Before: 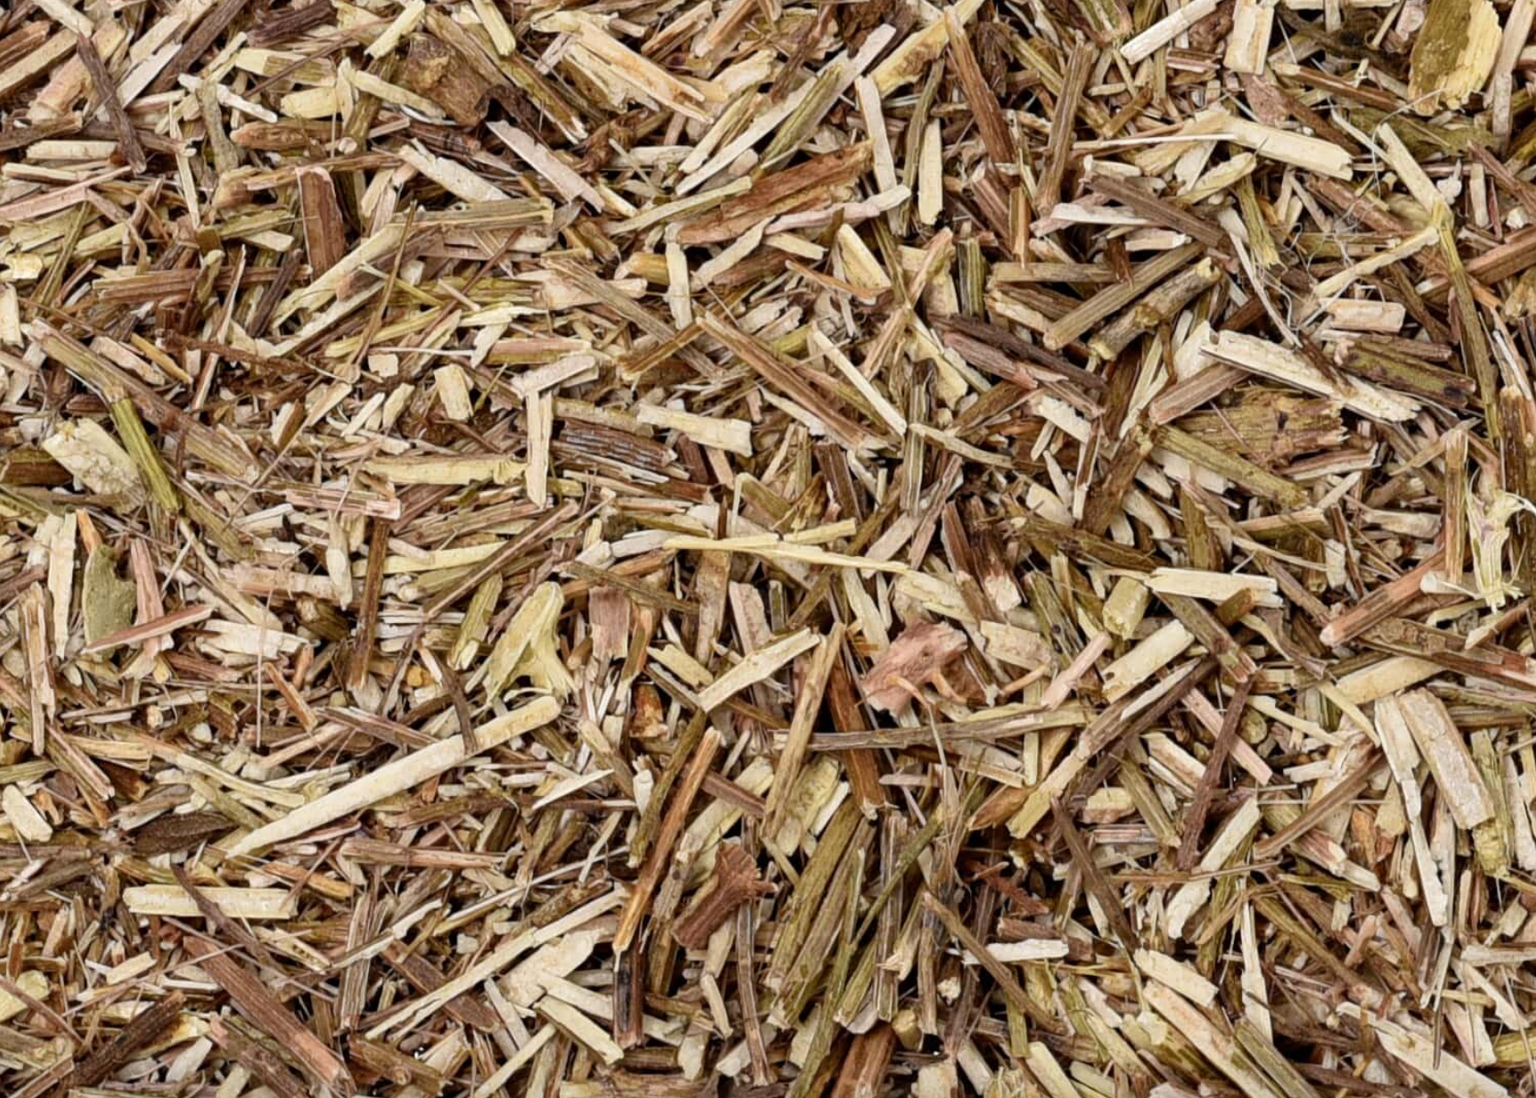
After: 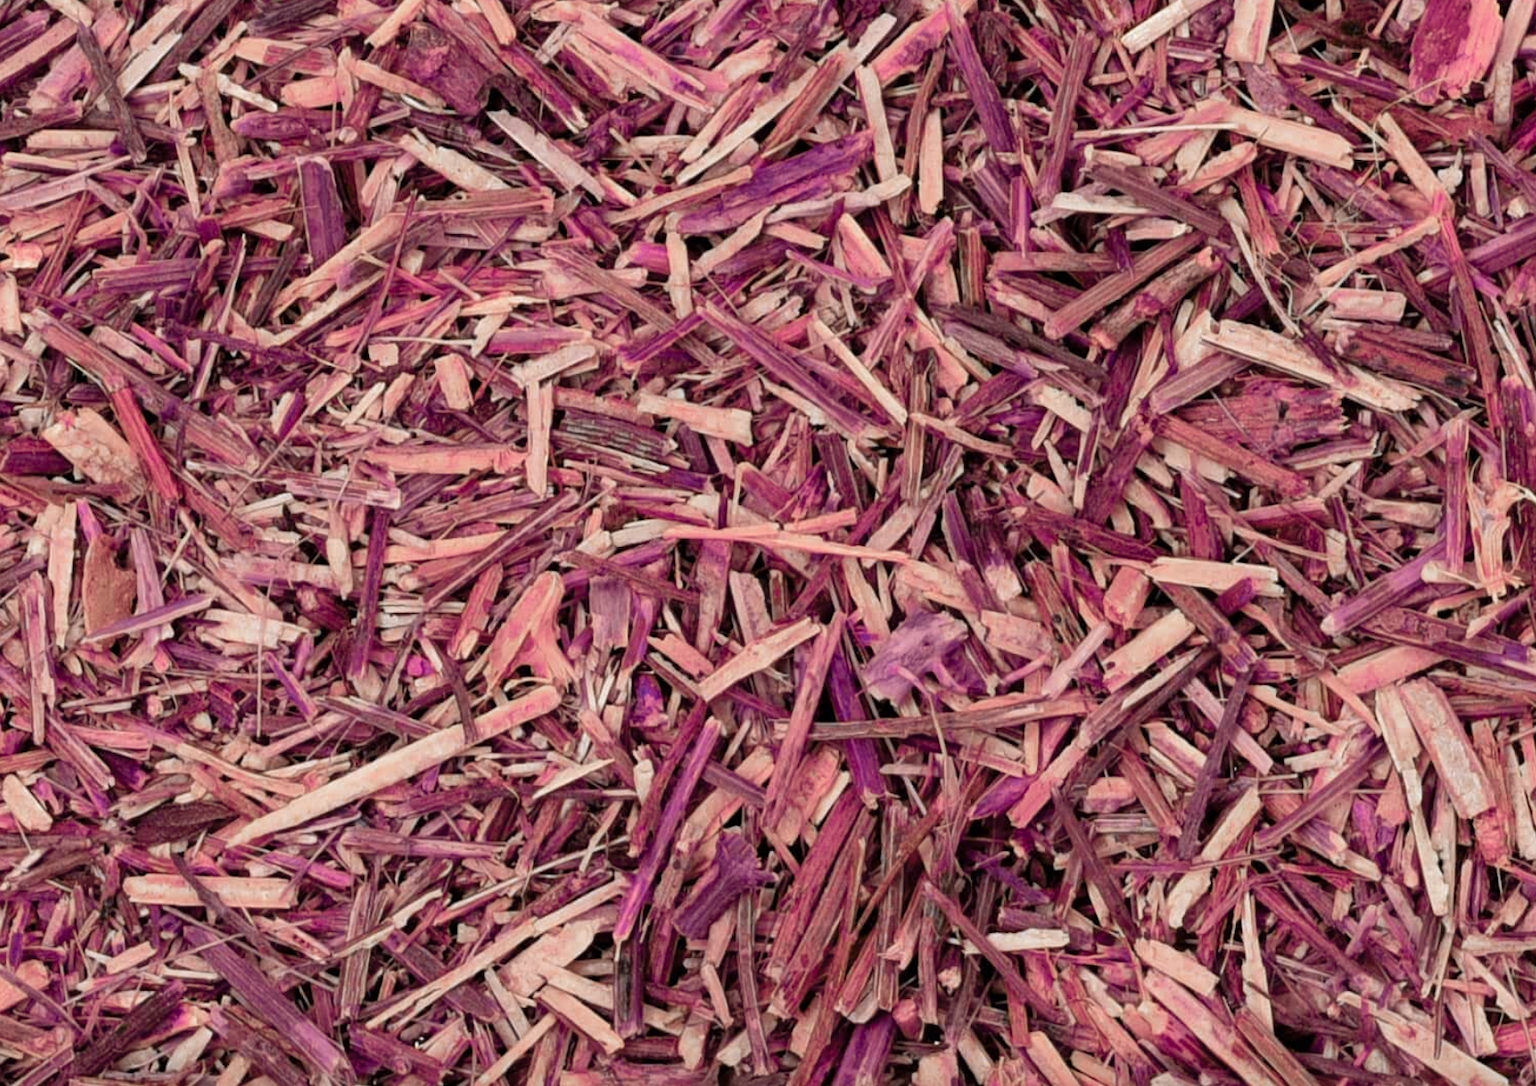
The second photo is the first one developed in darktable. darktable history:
crop: top 1.049%, right 0.001%
color balance: mode lift, gamma, gain (sRGB)
color zones: curves: ch0 [(0.826, 0.353)]; ch1 [(0.242, 0.647) (0.889, 0.342)]; ch2 [(0.246, 0.089) (0.969, 0.068)]
